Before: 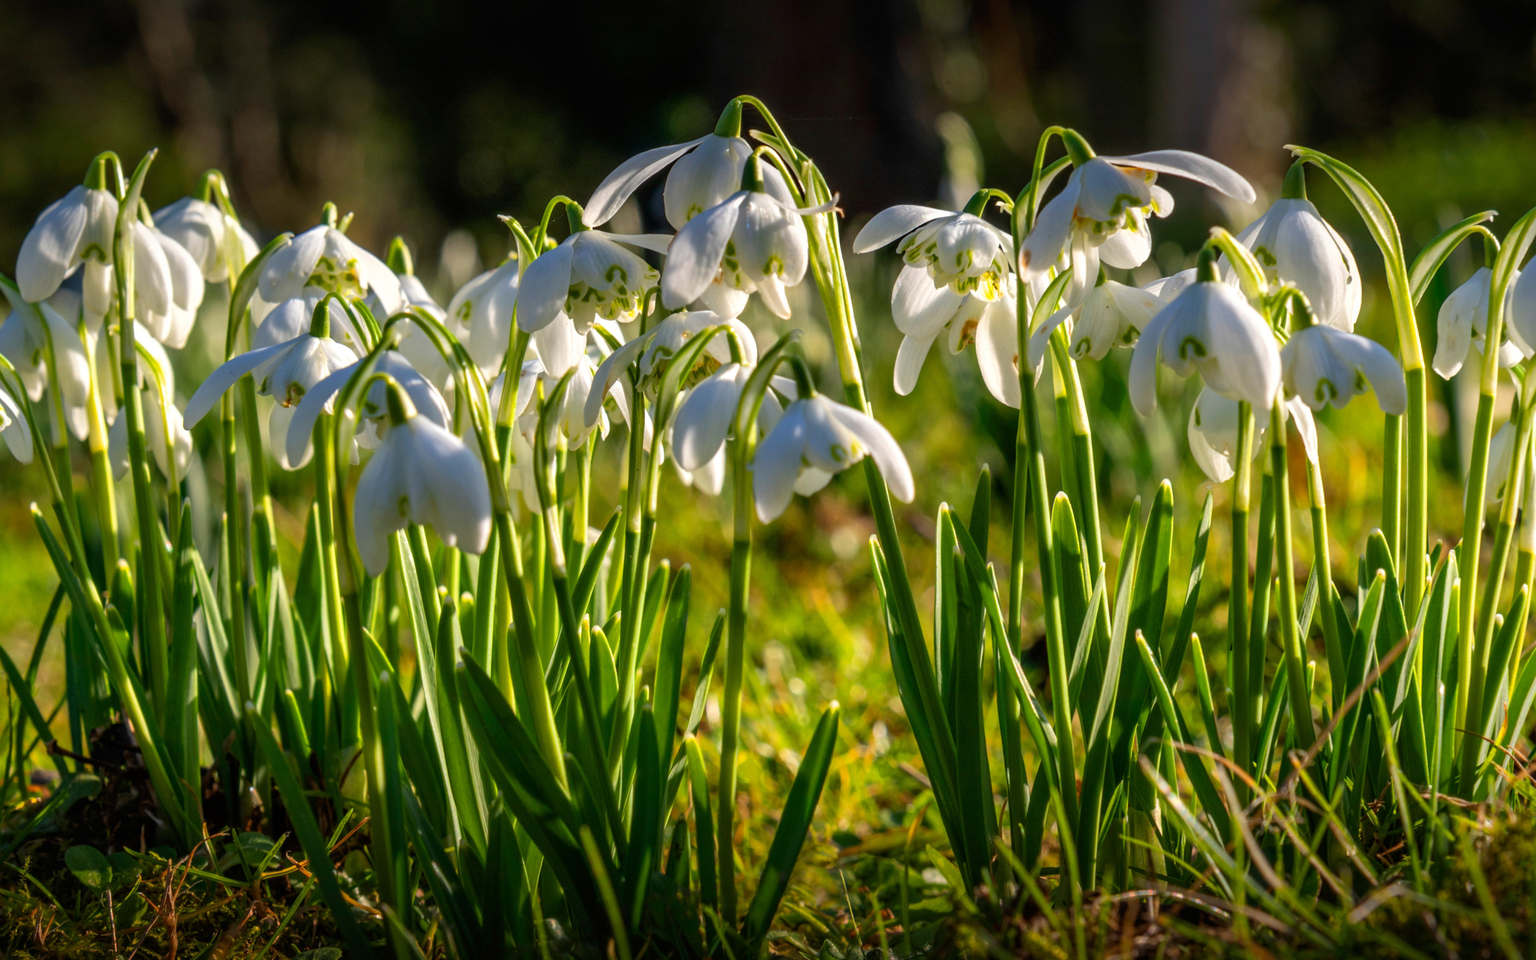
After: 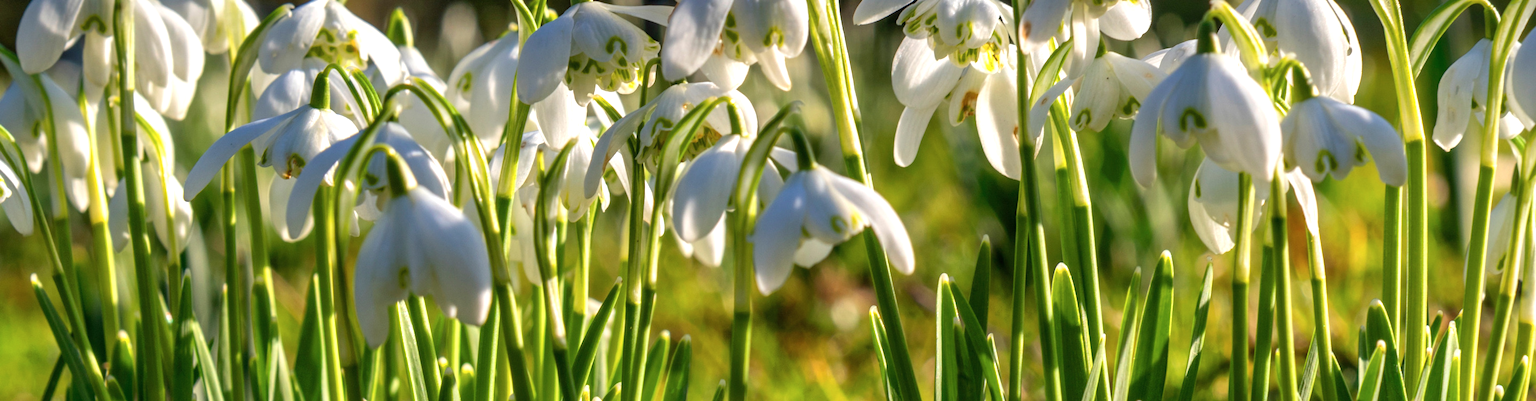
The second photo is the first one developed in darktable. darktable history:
shadows and highlights: radius 44.78, white point adjustment 6.64, compress 79.65%, highlights color adjustment 78.42%, soften with gaussian
crop and rotate: top 23.84%, bottom 34.294%
